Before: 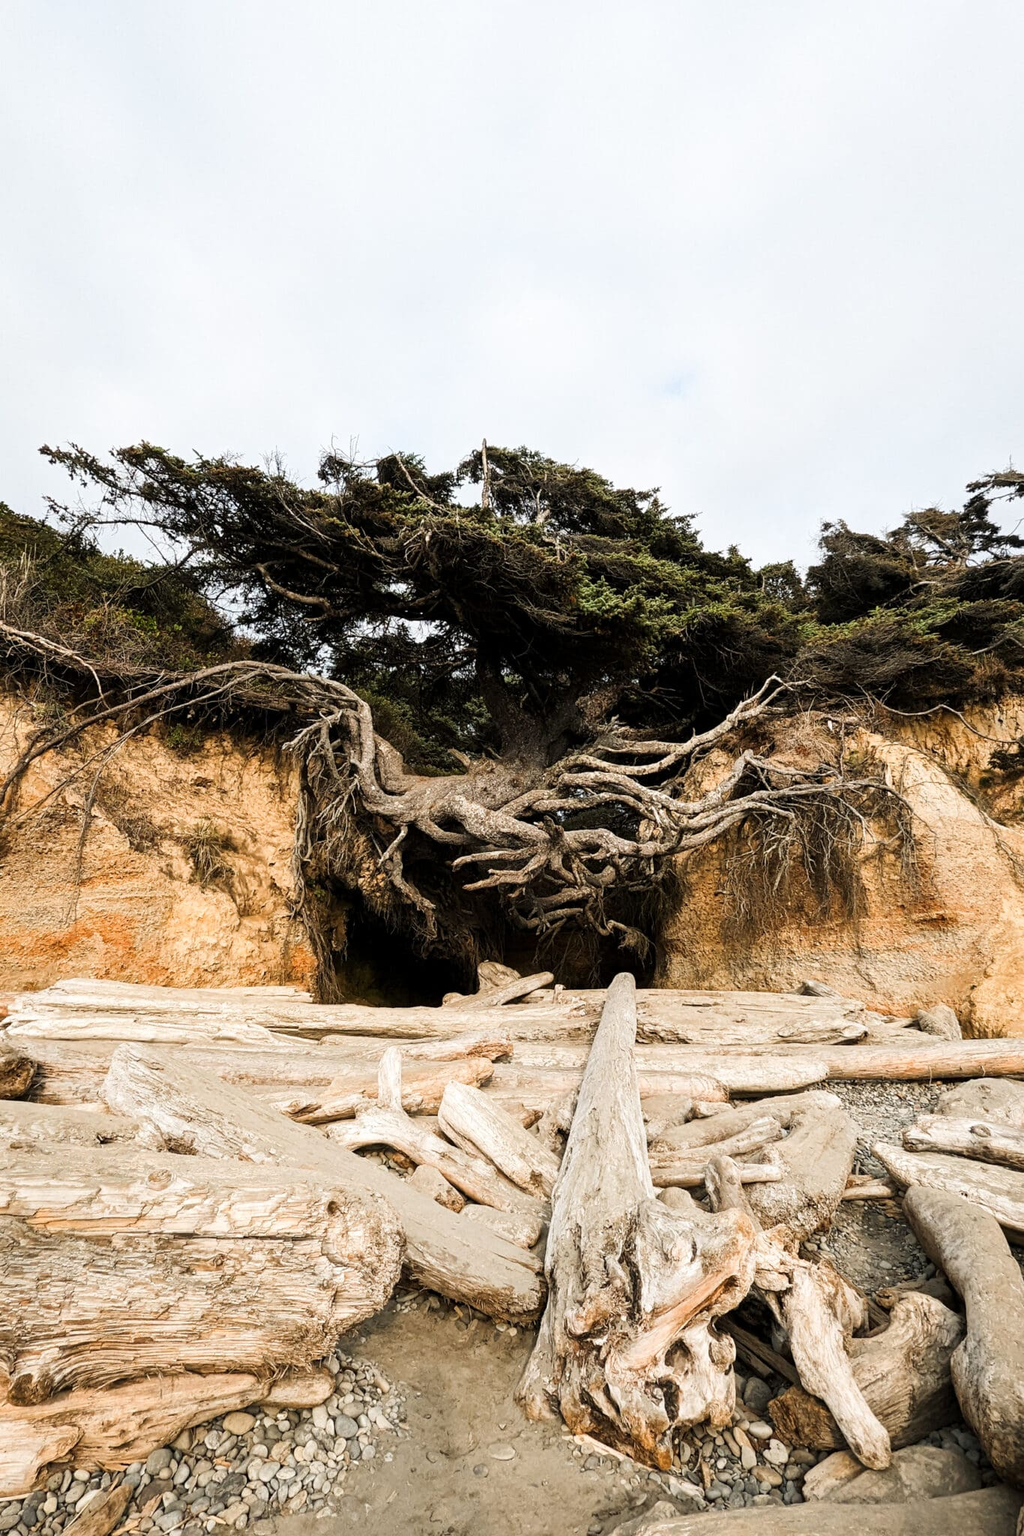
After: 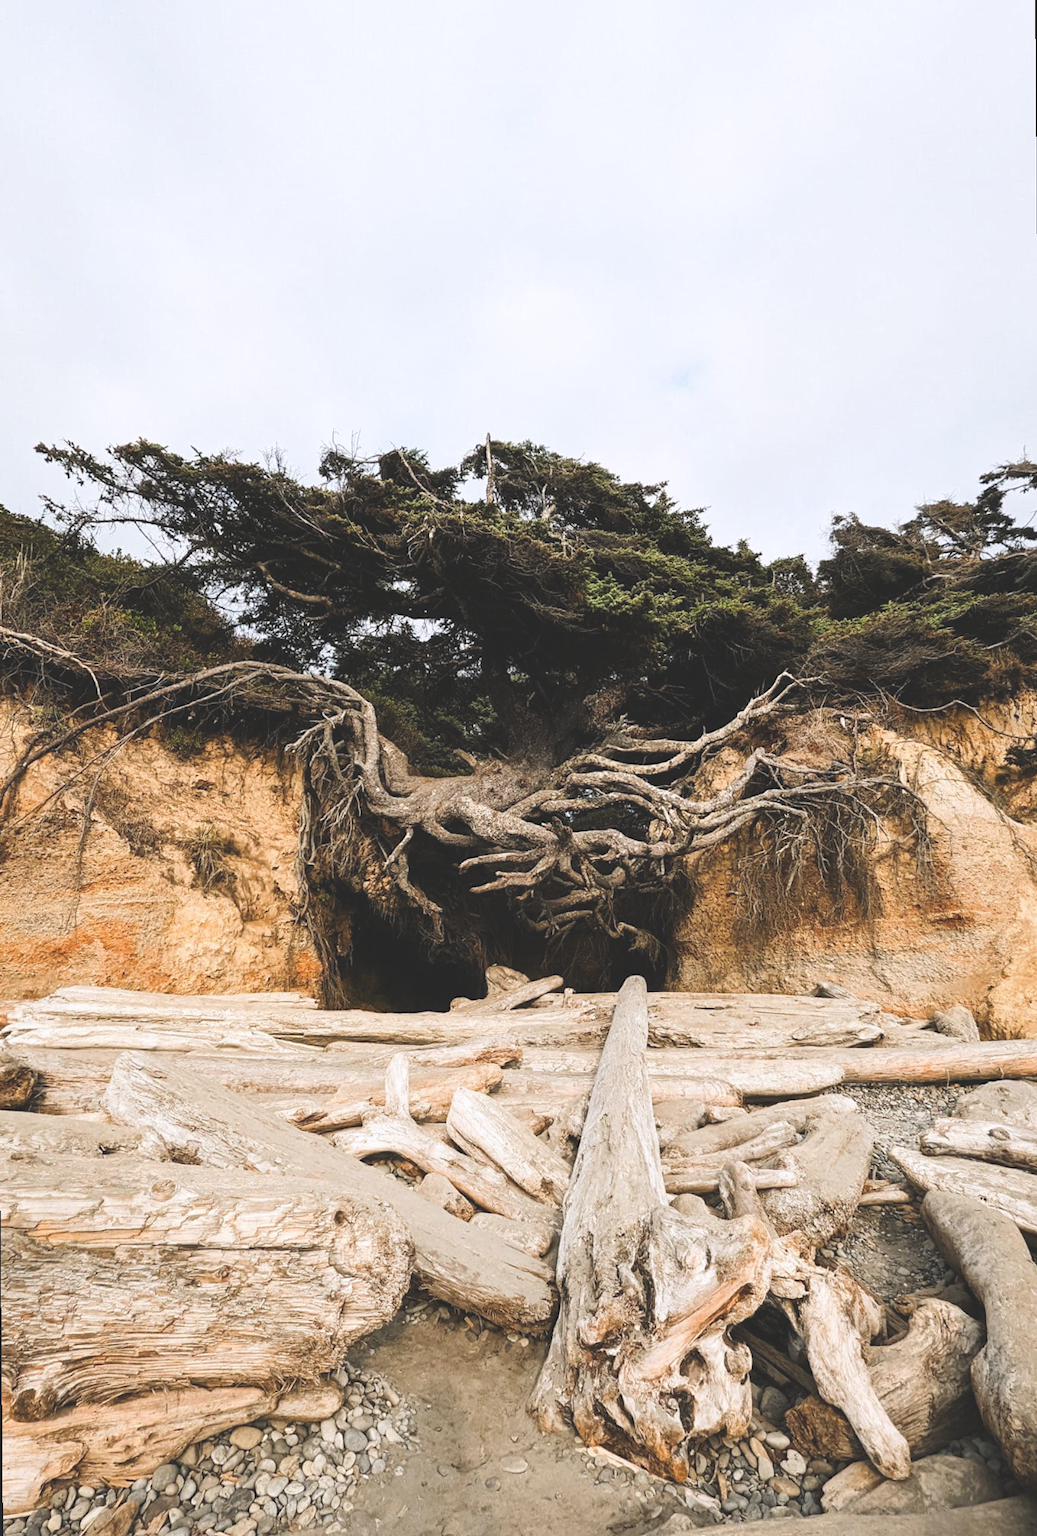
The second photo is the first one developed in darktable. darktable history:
rotate and perspective: rotation -0.45°, automatic cropping original format, crop left 0.008, crop right 0.992, crop top 0.012, crop bottom 0.988
white balance: red 1.004, blue 1.024
exposure: black level correction -0.023, exposure -0.039 EV, compensate highlight preservation false
